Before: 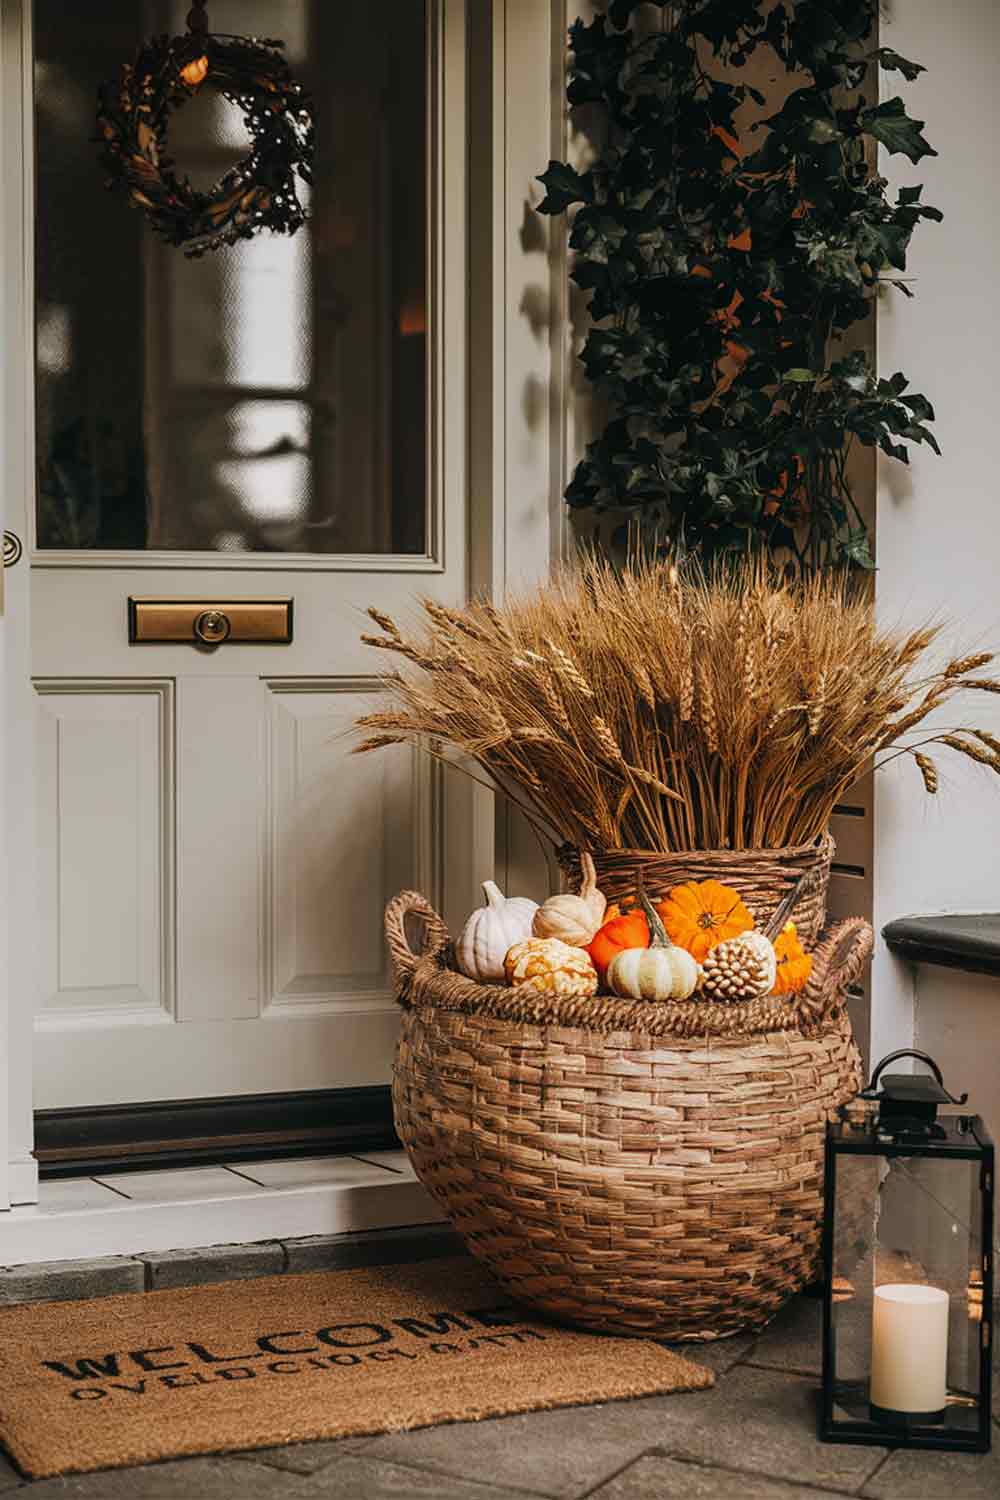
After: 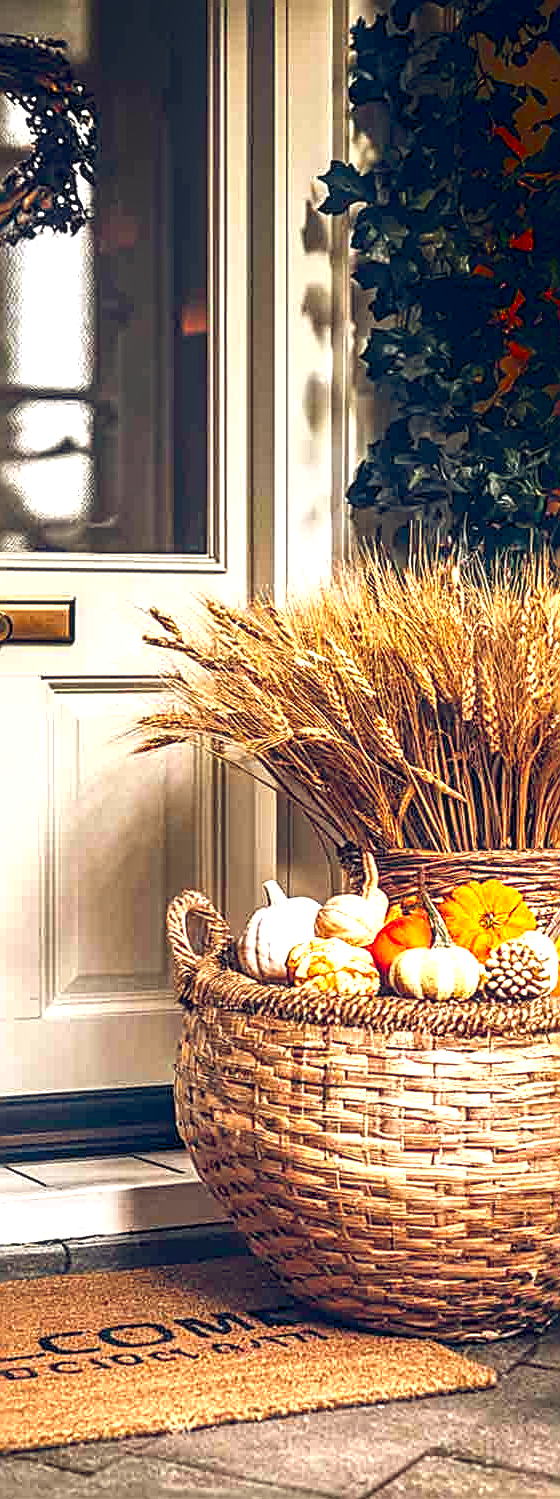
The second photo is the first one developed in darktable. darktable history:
sharpen: radius 2.533, amount 0.616
tone equalizer: mask exposure compensation -0.494 EV
color balance rgb: global offset › luminance -0.297%, global offset › chroma 0.318%, global offset › hue 261.12°, perceptual saturation grading › global saturation 0.707%, global vibrance 33.079%
local contrast: on, module defaults
exposure: black level correction 0, exposure 1.443 EV, compensate exposure bias true, compensate highlight preservation false
crop: left 21.817%, right 22.113%, bottom 0.001%
shadows and highlights: shadows -87.7, highlights -36.55, soften with gaussian
